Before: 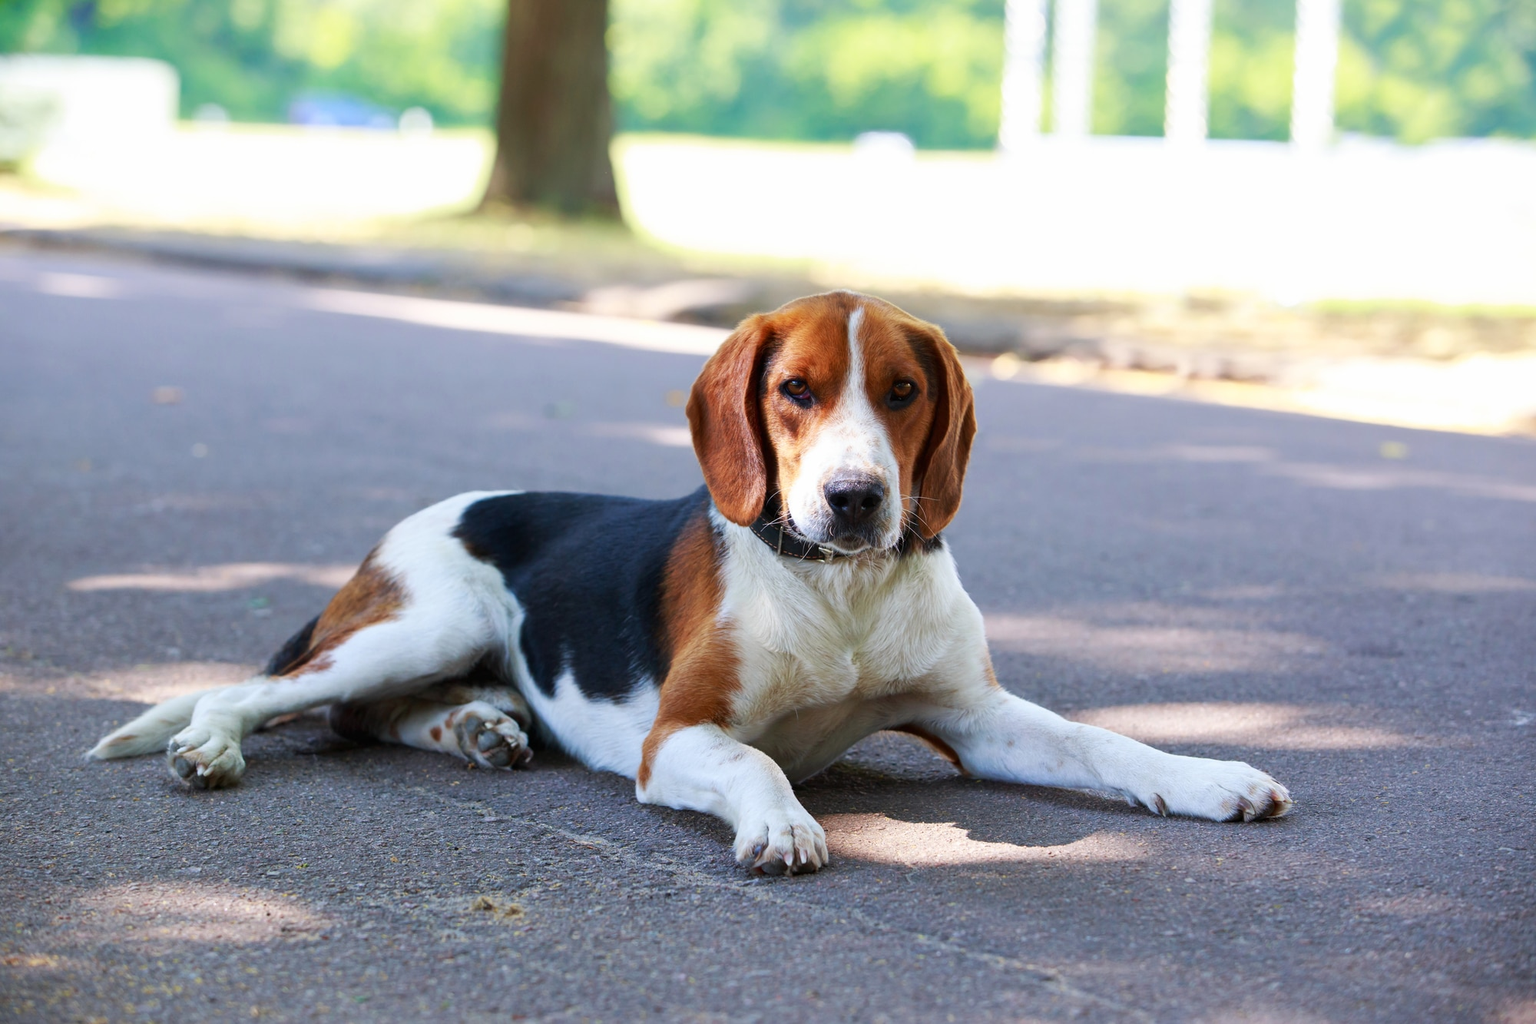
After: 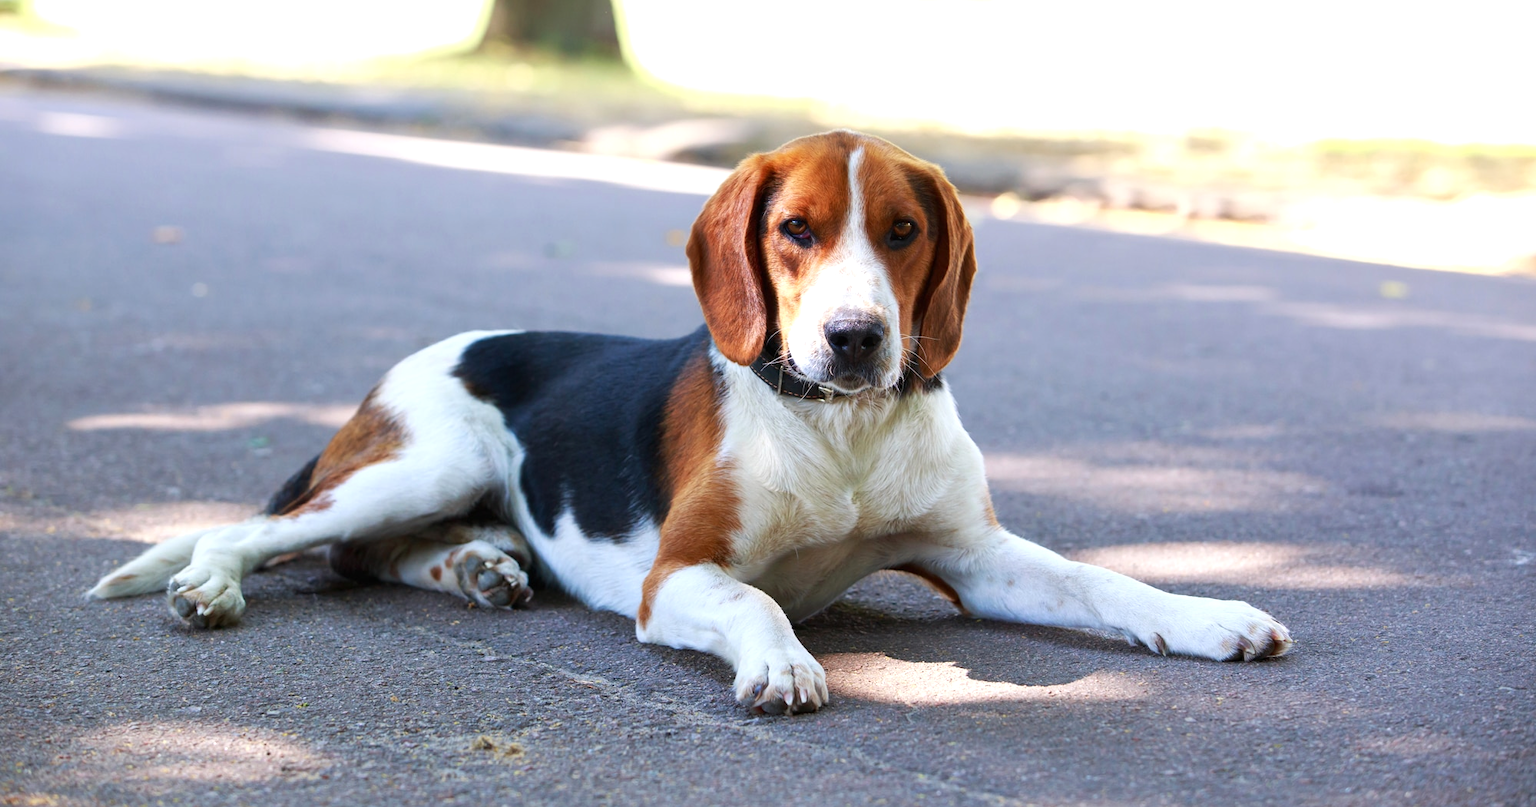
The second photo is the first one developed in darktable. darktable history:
exposure: exposure 0.298 EV, compensate exposure bias true, compensate highlight preservation false
crop and rotate: top 15.747%, bottom 5.356%
